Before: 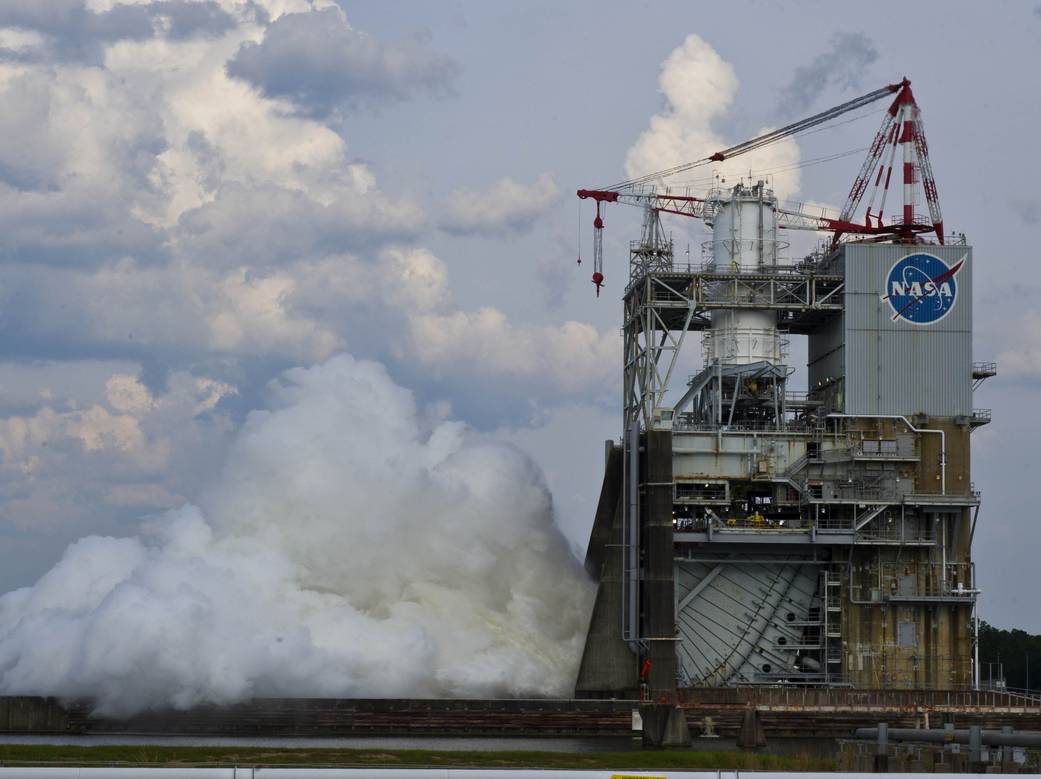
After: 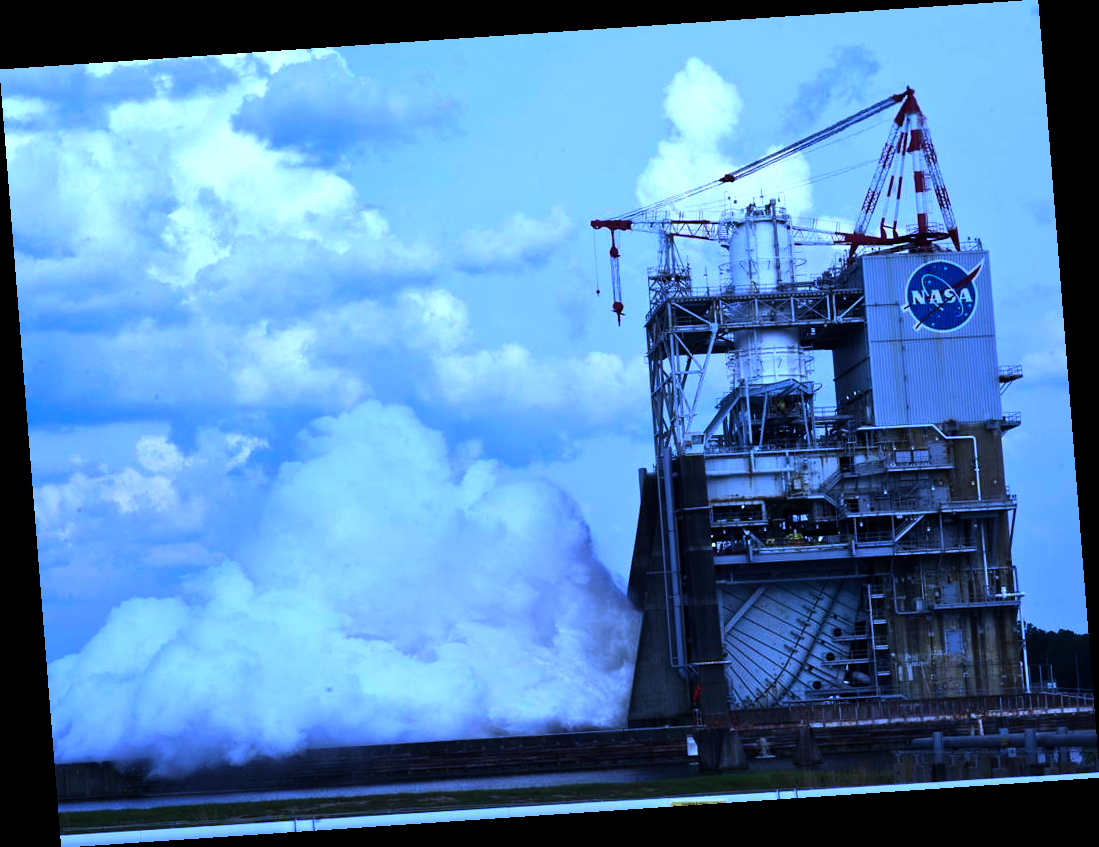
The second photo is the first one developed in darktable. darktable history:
rotate and perspective: rotation -4.2°, shear 0.006, automatic cropping off
color calibration: output R [1.063, -0.012, -0.003, 0], output B [-0.079, 0.047, 1, 0], illuminant custom, x 0.46, y 0.43, temperature 2642.66 K
tone equalizer: -8 EV -1.08 EV, -7 EV -1.01 EV, -6 EV -0.867 EV, -5 EV -0.578 EV, -3 EV 0.578 EV, -2 EV 0.867 EV, -1 EV 1.01 EV, +0 EV 1.08 EV, edges refinement/feathering 500, mask exposure compensation -1.57 EV, preserve details no
white balance: red 0.925, blue 1.046
